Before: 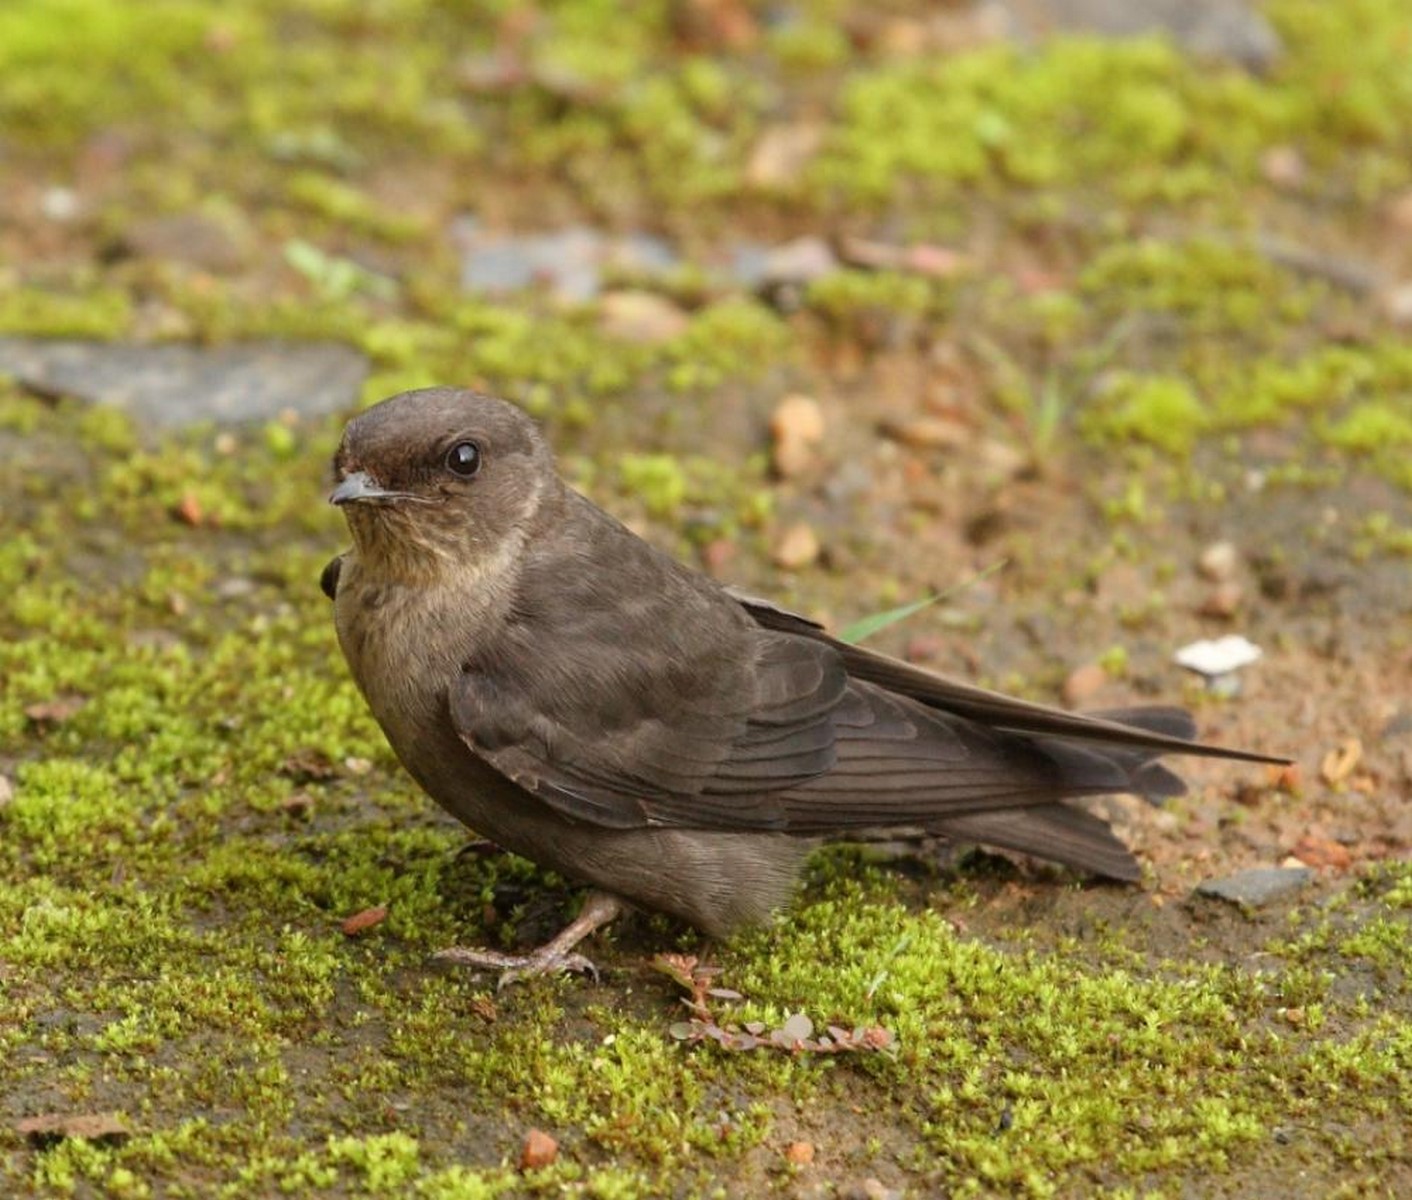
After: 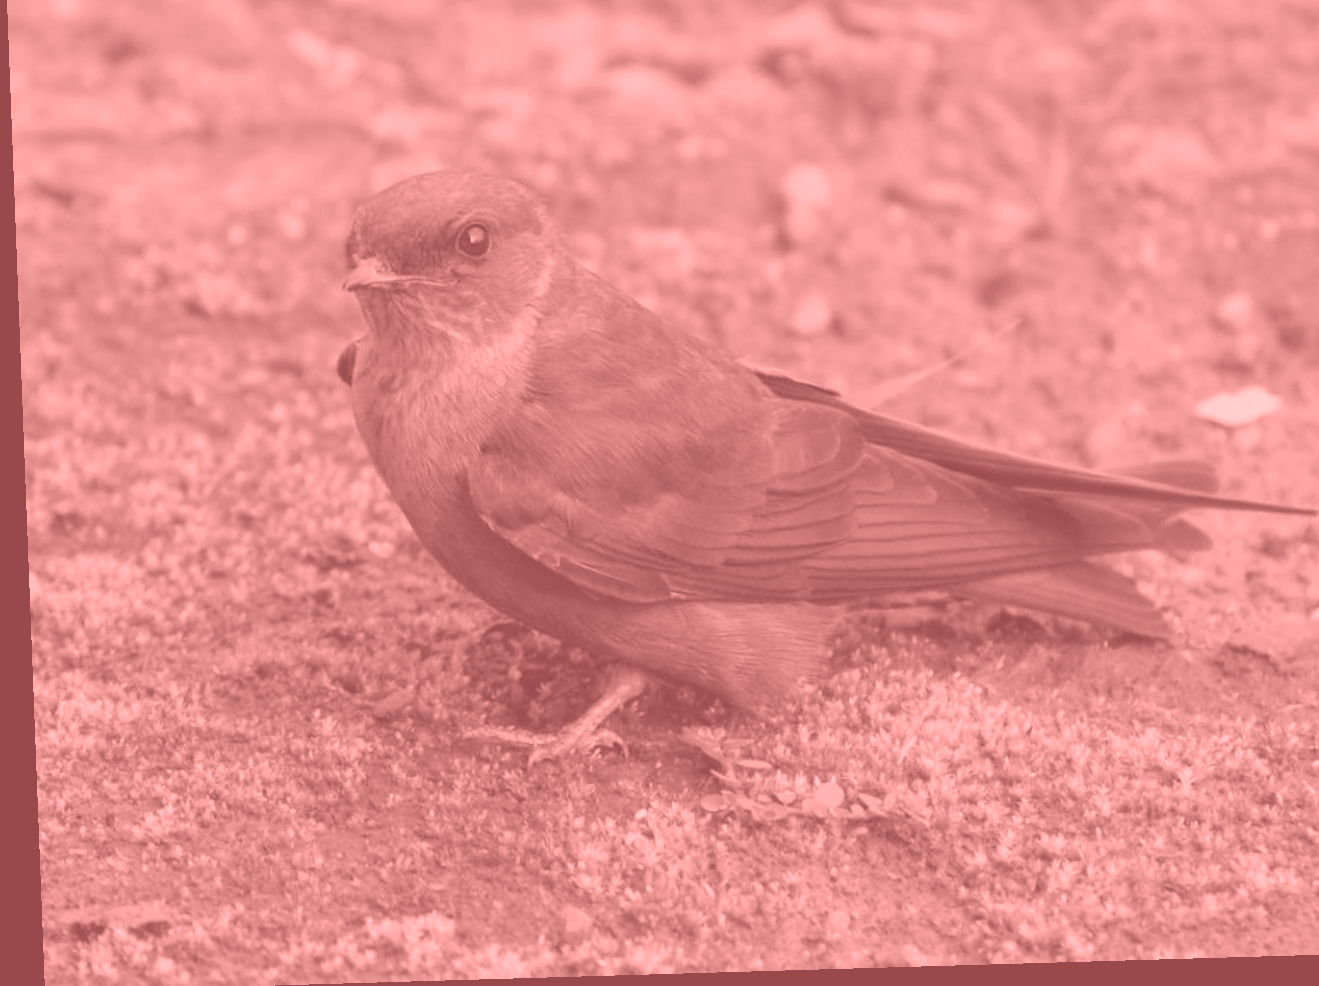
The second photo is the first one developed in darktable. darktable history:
rotate and perspective: rotation -2.22°, lens shift (horizontal) -0.022, automatic cropping off
colorize: saturation 51%, source mix 50.67%, lightness 50.67%
crop: top 20.916%, right 9.437%, bottom 0.316%
color correction: highlights a* 3.12, highlights b* -1.55, shadows a* -0.101, shadows b* 2.52, saturation 0.98
shadows and highlights: shadows 12, white point adjustment 1.2, soften with gaussian
